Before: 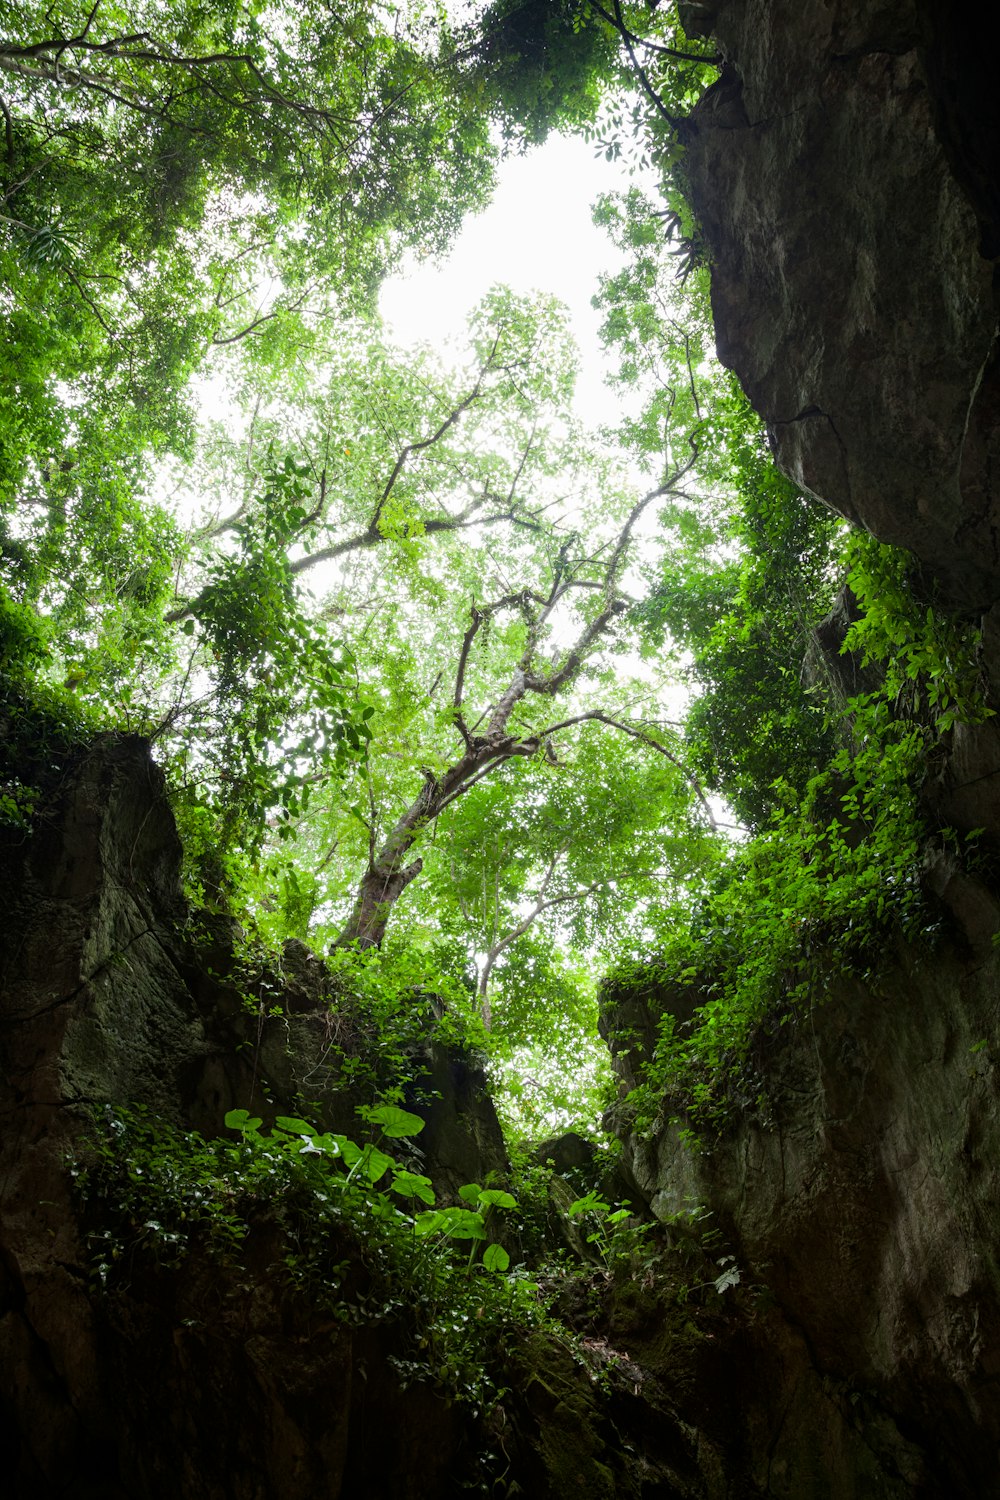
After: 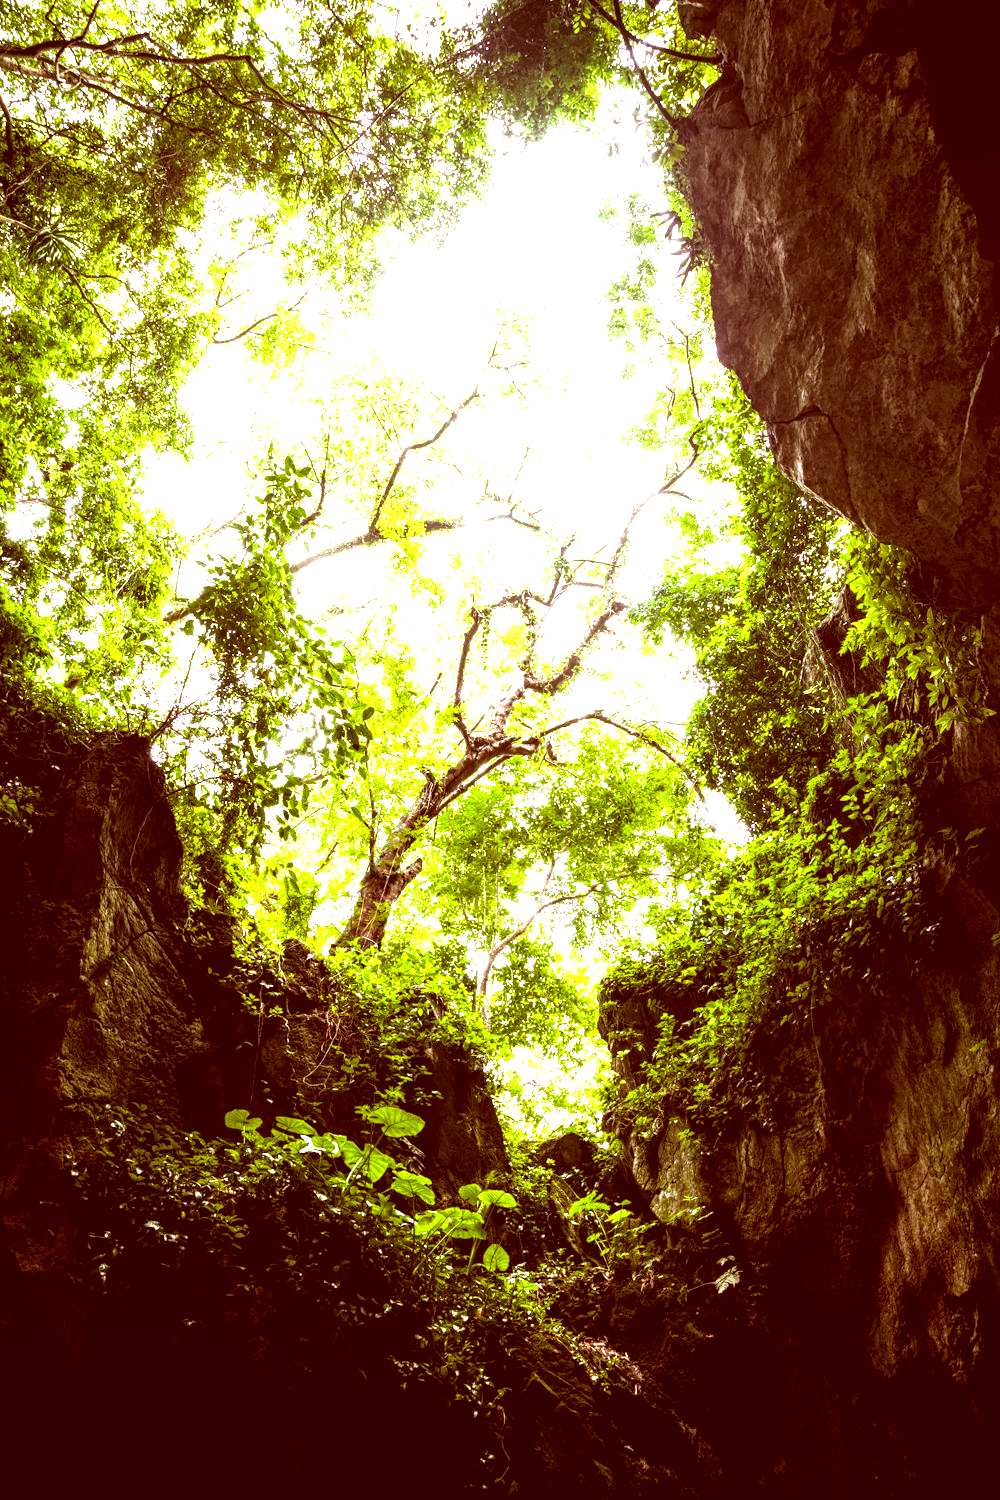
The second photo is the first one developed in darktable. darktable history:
color balance rgb: perceptual saturation grading › global saturation 20%, perceptual saturation grading › highlights 2.012%, perceptual saturation grading › shadows 50.092%, perceptual brilliance grading › global brilliance 30.338%, perceptual brilliance grading › highlights 11.85%, perceptual brilliance grading › mid-tones 23.842%
color correction: highlights a* 9.46, highlights b* 8.49, shadows a* 39.82, shadows b* 39.87, saturation 0.802
levels: black 8.53%, levels [0.052, 0.496, 0.908]
local contrast: highlights 59%, detail 145%
